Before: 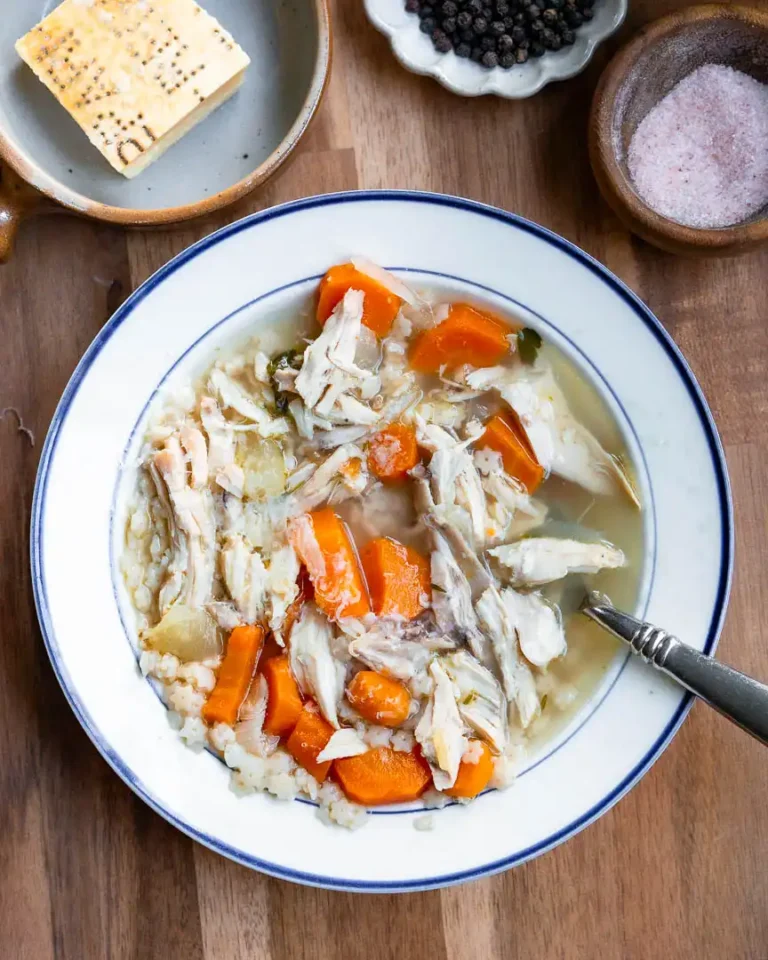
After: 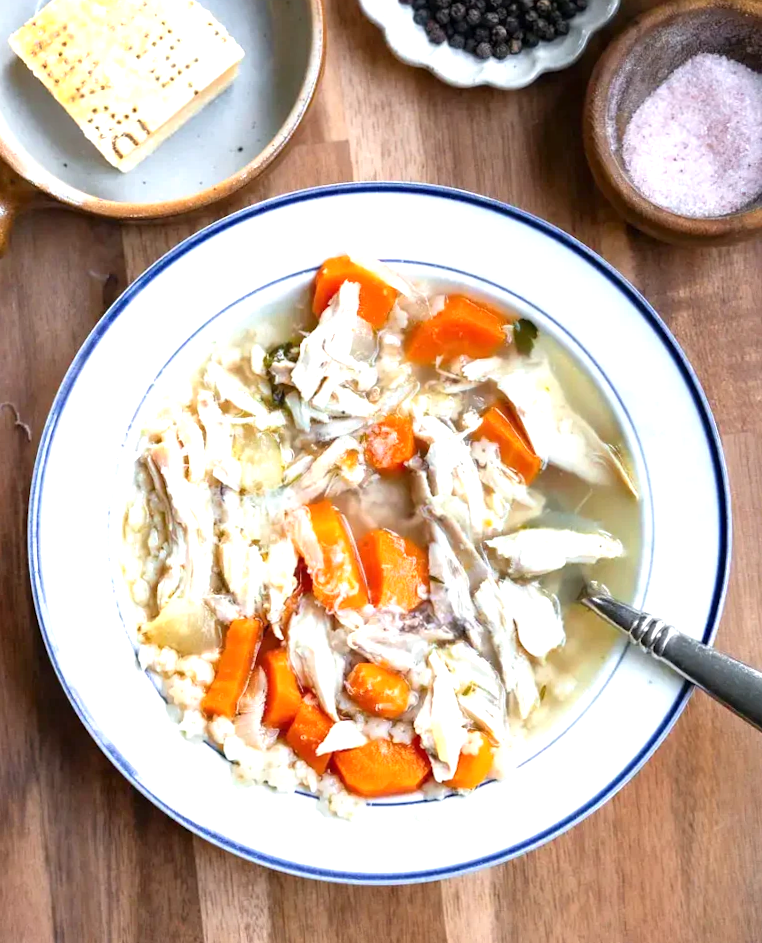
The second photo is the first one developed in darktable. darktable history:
rotate and perspective: rotation -0.45°, automatic cropping original format, crop left 0.008, crop right 0.992, crop top 0.012, crop bottom 0.988
exposure: exposure 0.74 EV, compensate highlight preservation false
